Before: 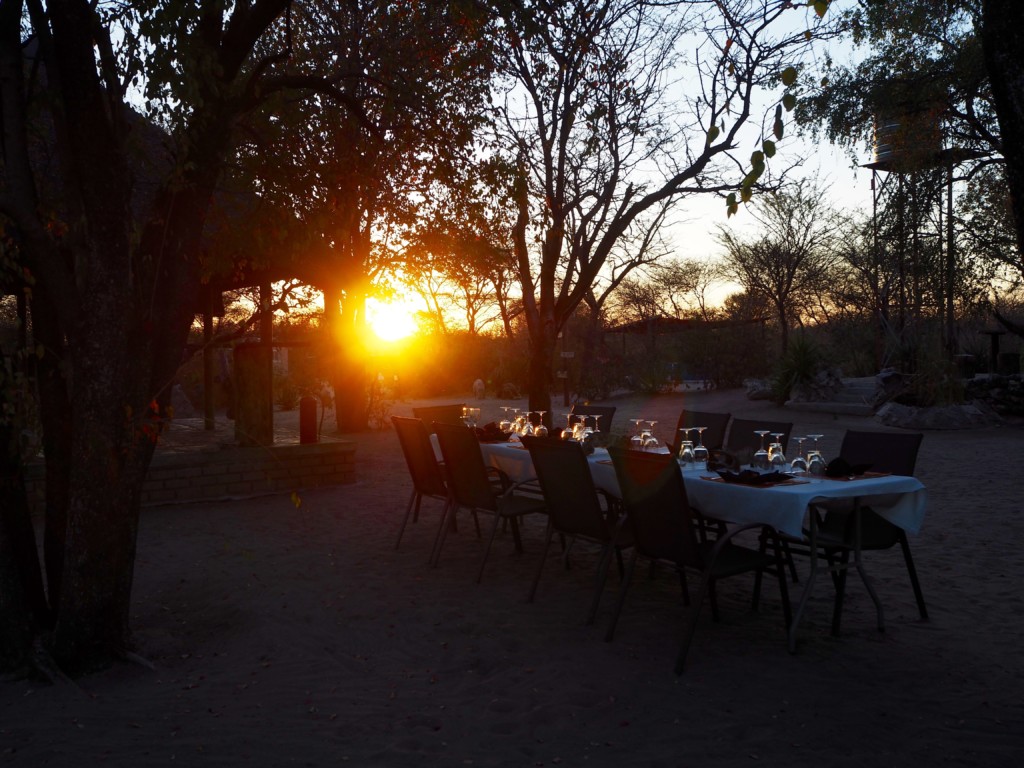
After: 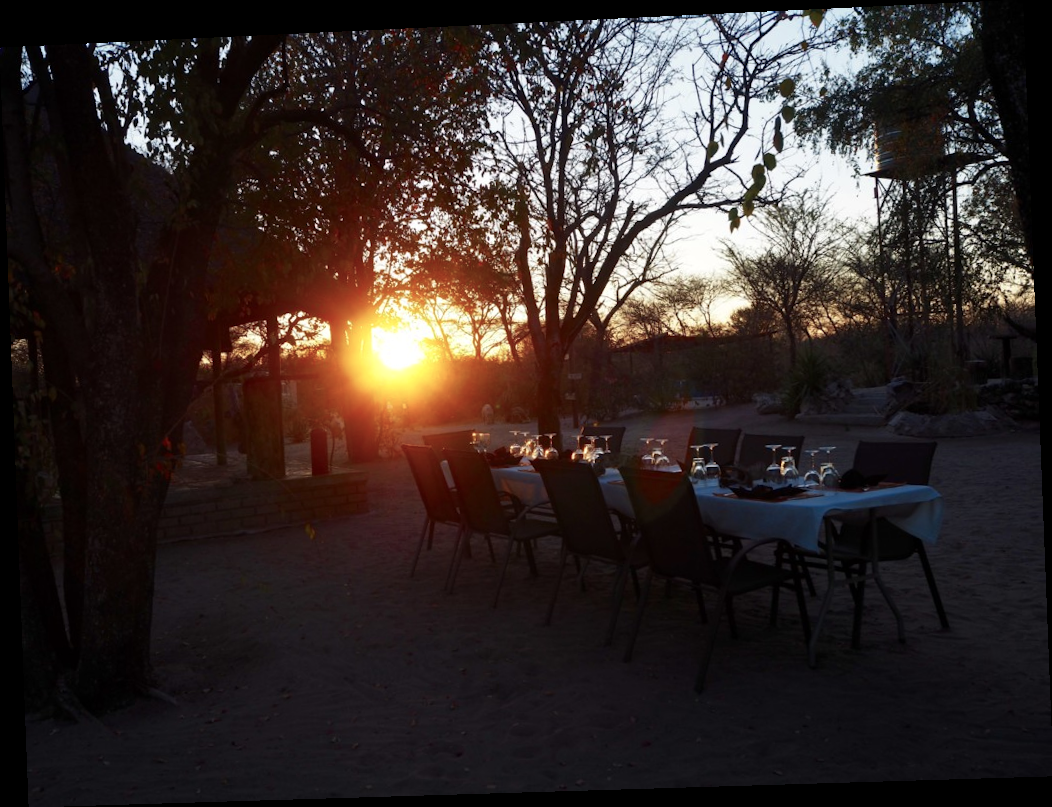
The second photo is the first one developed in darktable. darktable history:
color zones: curves: ch0 [(0, 0.613) (0.01, 0.613) (0.245, 0.448) (0.498, 0.529) (0.642, 0.665) (0.879, 0.777) (0.99, 0.613)]; ch1 [(0, 0) (0.143, 0) (0.286, 0) (0.429, 0) (0.571, 0) (0.714, 0) (0.857, 0)], mix -138.01%
rotate and perspective: rotation -2.22°, lens shift (horizontal) -0.022, automatic cropping off
color balance: input saturation 100.43%, contrast fulcrum 14.22%, output saturation 70.41%
